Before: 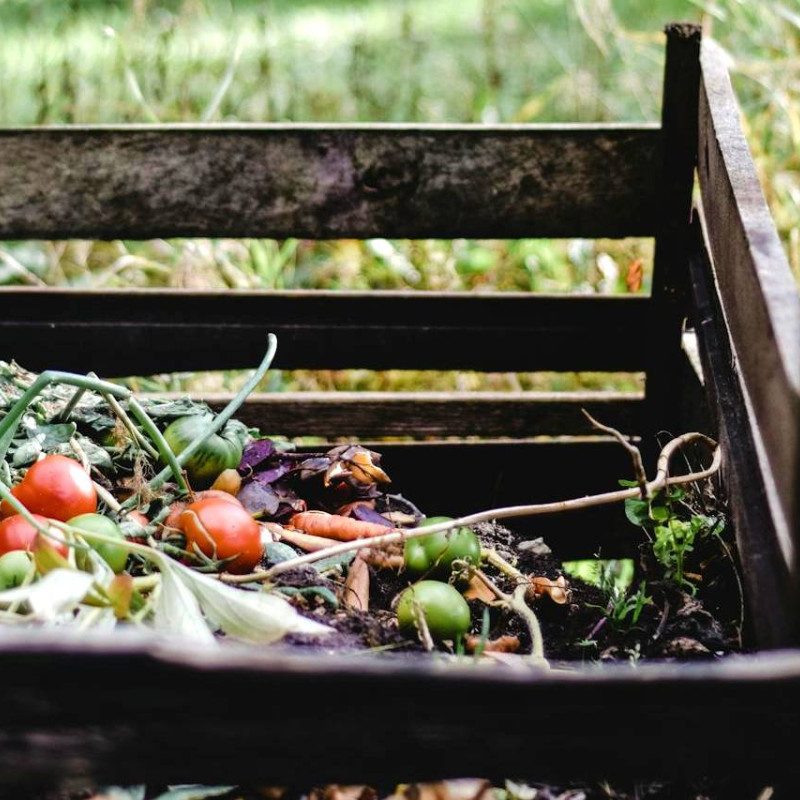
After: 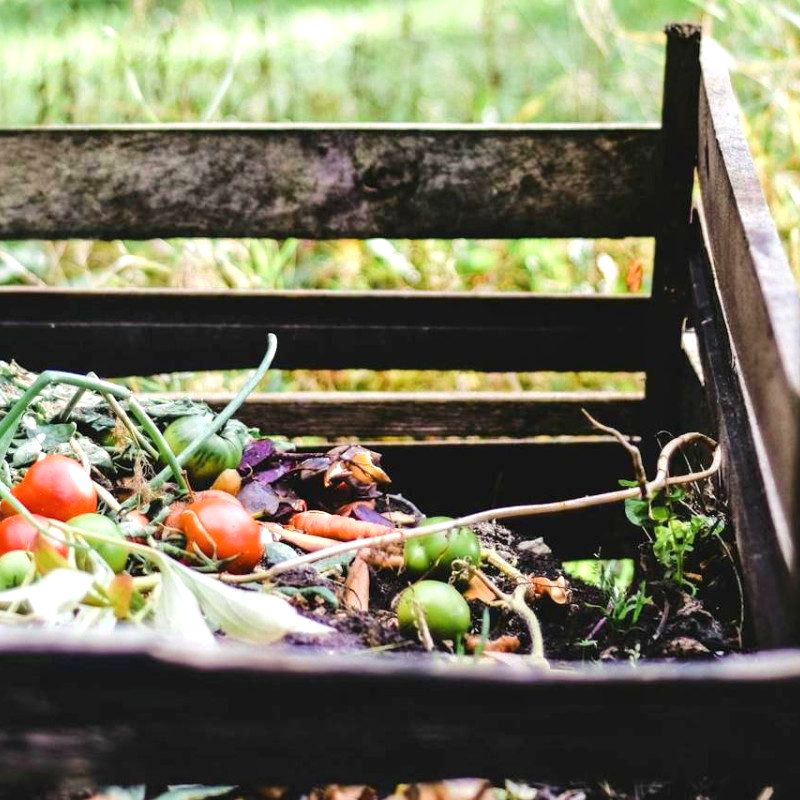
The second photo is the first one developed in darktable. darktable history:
tone equalizer: -8 EV 0.98 EV, -7 EV 0.977 EV, -6 EV 1.02 EV, -5 EV 0.973 EV, -4 EV 1 EV, -3 EV 0.722 EV, -2 EV 0.524 EV, -1 EV 0.255 EV, edges refinement/feathering 500, mask exposure compensation -1.57 EV, preserve details no
